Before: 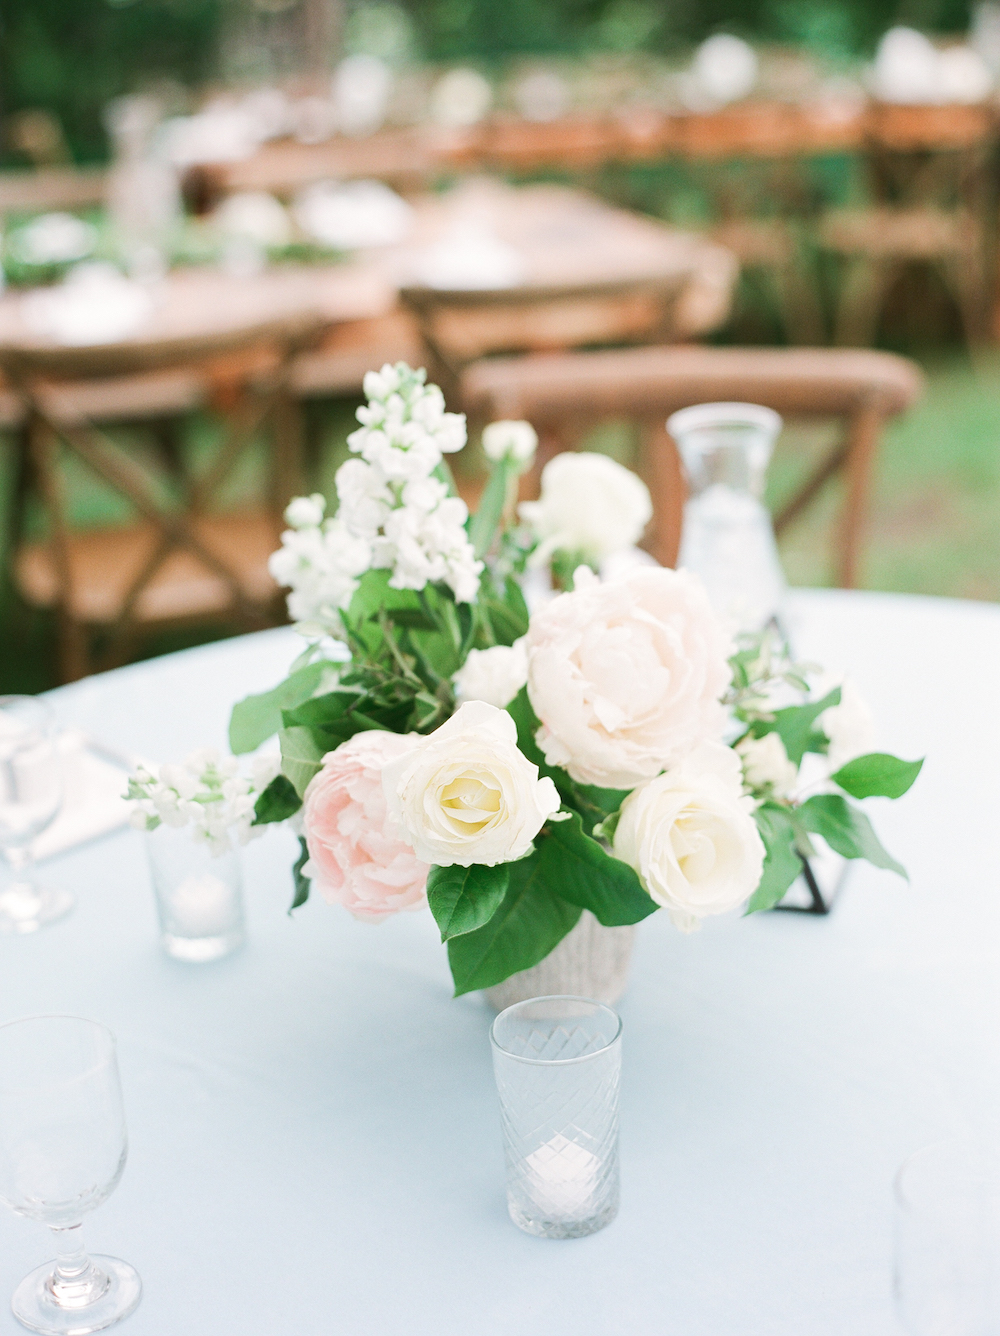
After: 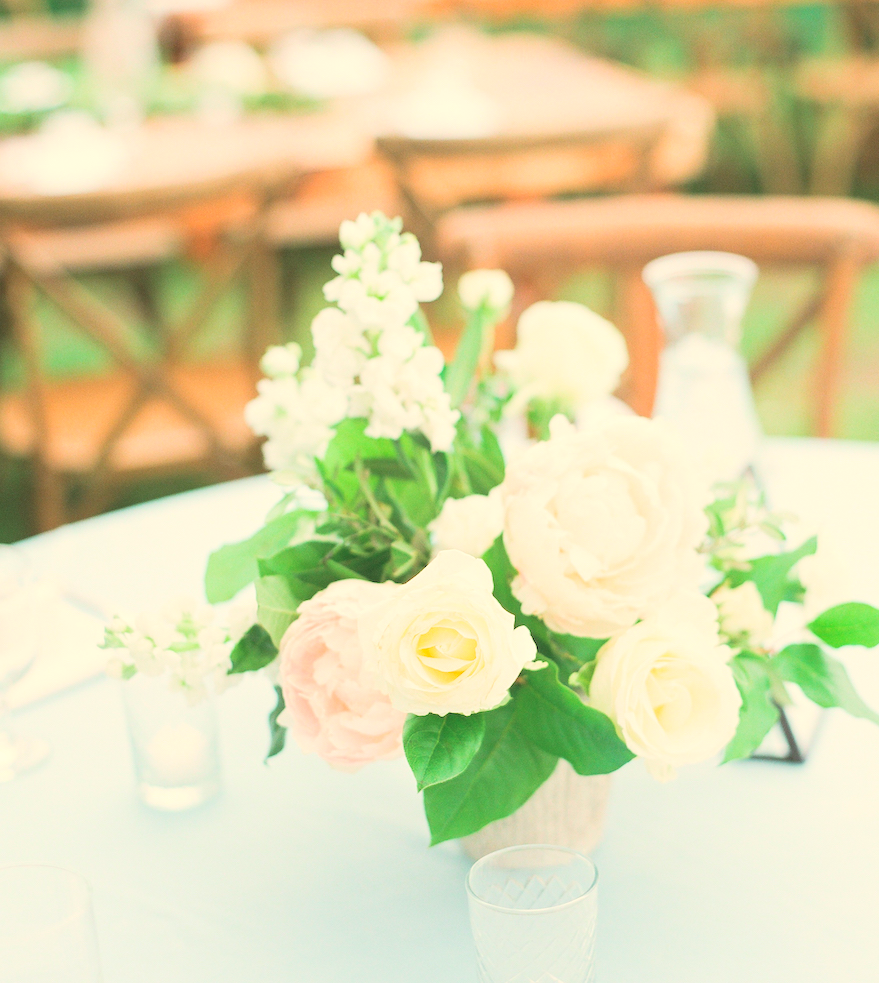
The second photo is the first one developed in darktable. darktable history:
crop and rotate: left 2.425%, top 11.305%, right 9.6%, bottom 15.08%
exposure: black level correction 0, exposure 1.3 EV, compensate exposure bias true, compensate highlight preservation false
white balance: red 1.029, blue 0.92
global tonemap: drago (0.7, 100)
